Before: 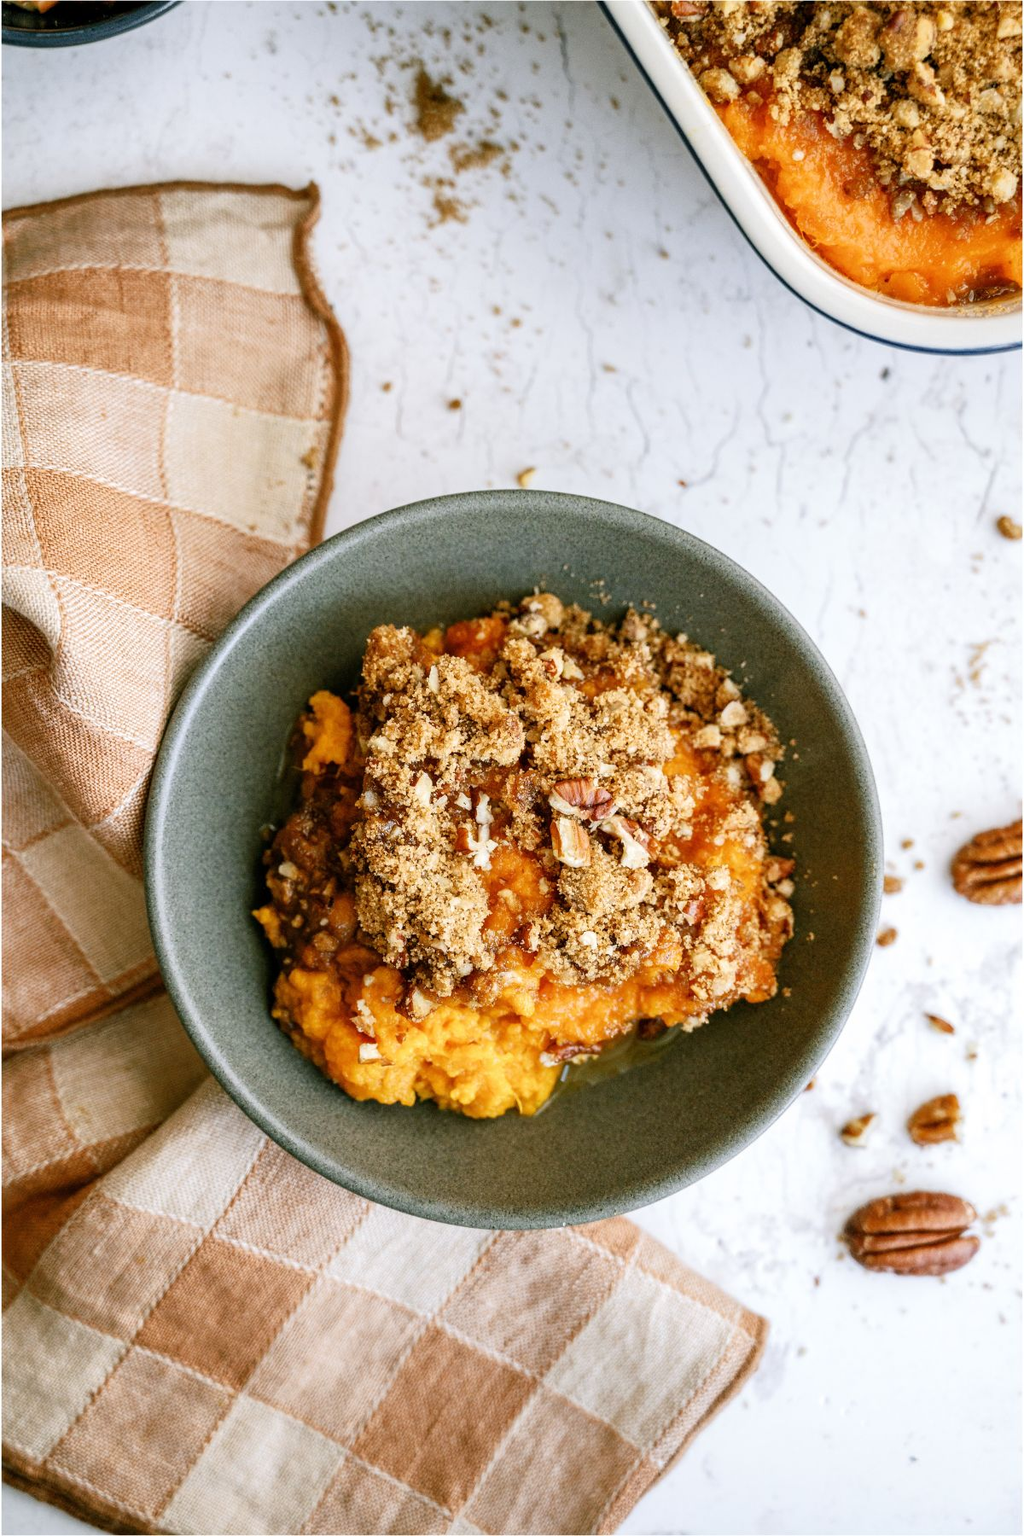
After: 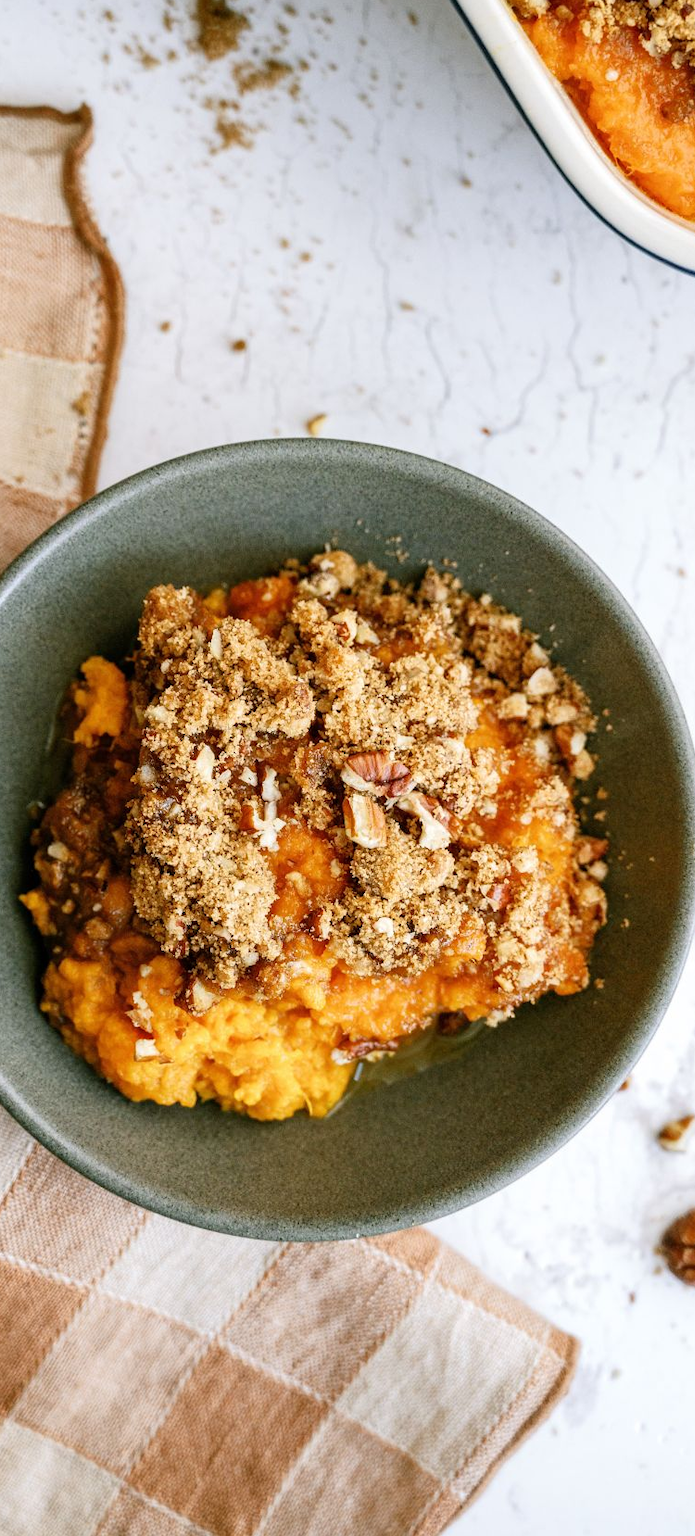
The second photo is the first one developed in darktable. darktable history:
crop and rotate: left 22.949%, top 5.625%, right 14.45%, bottom 2.252%
